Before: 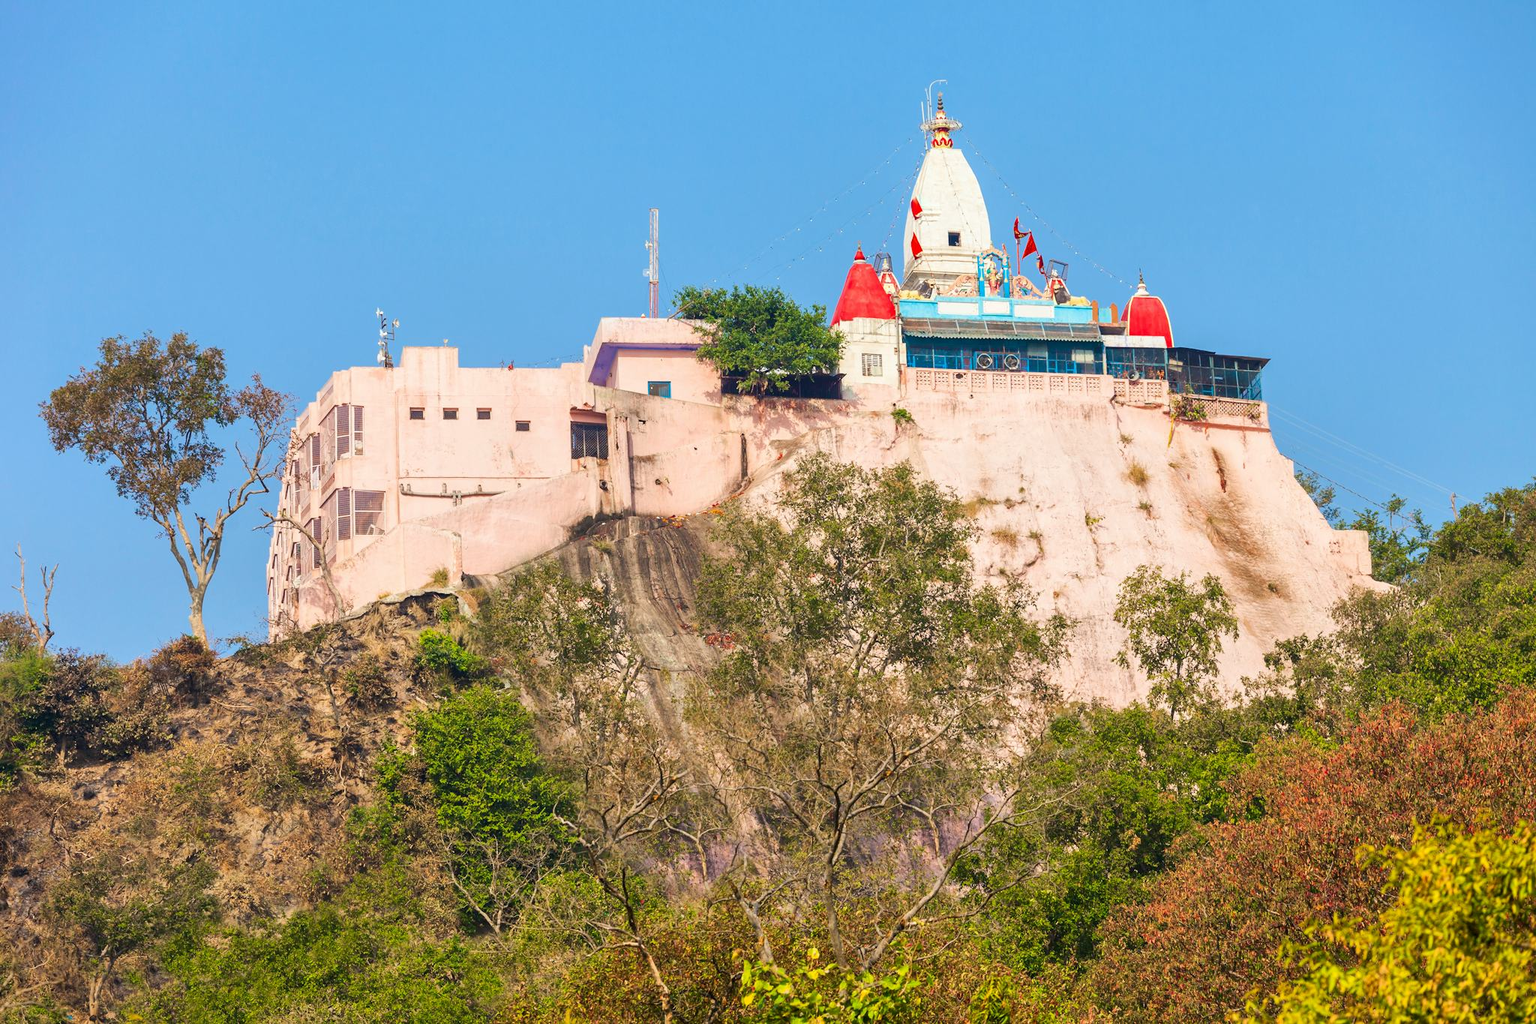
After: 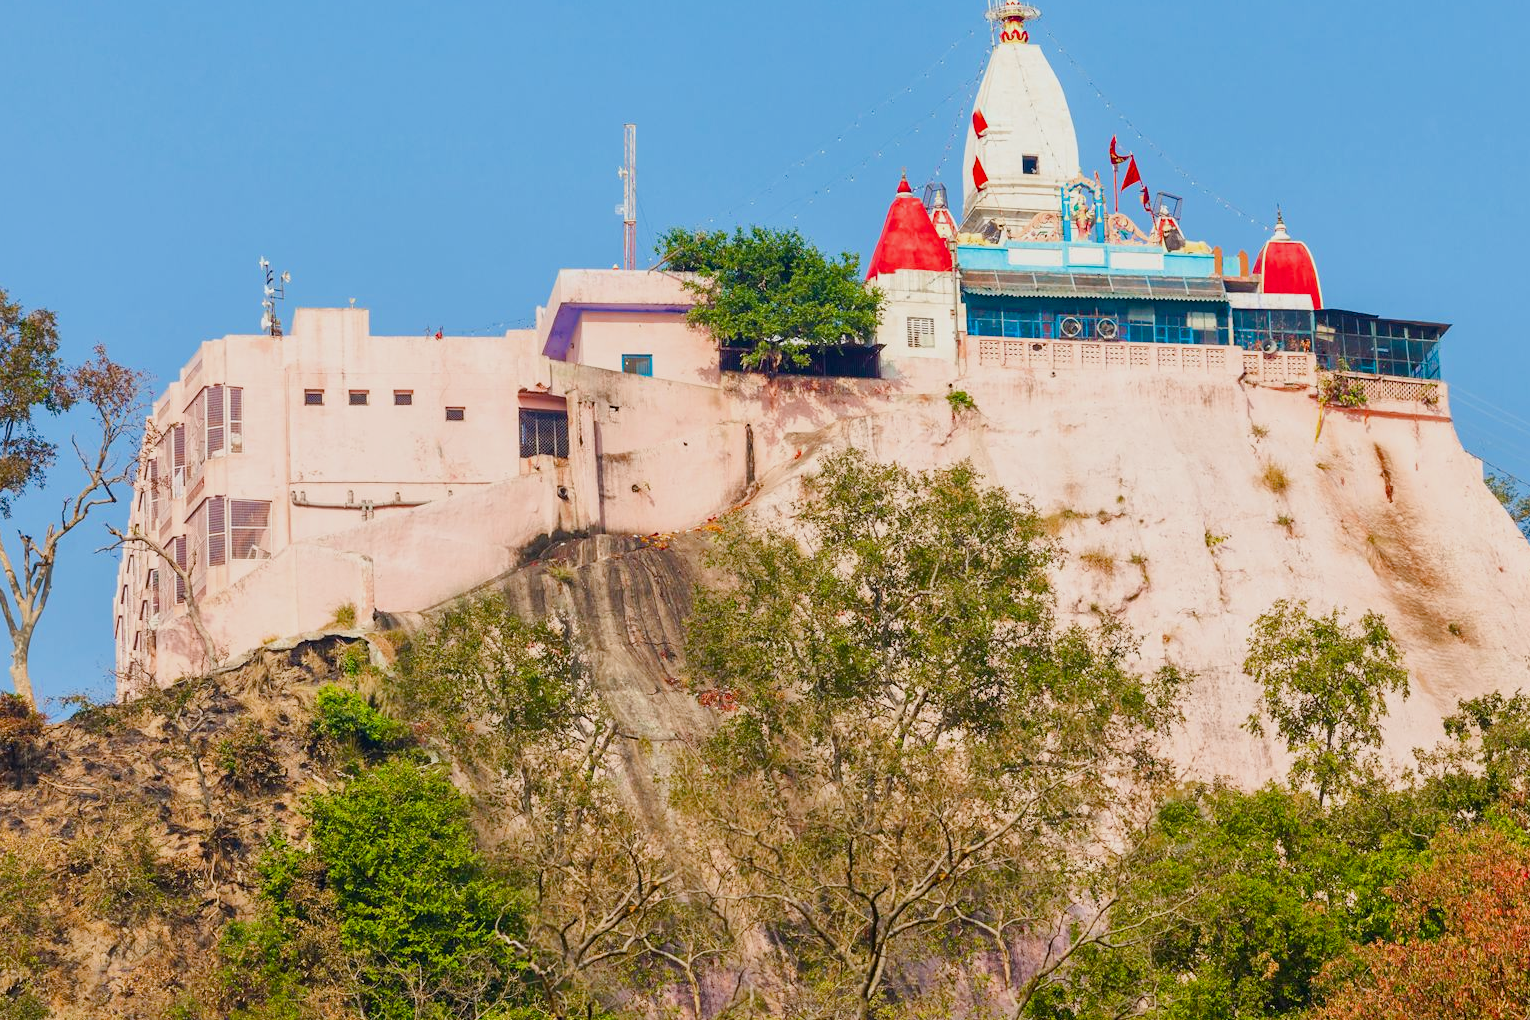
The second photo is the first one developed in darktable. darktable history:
crop and rotate: left 11.831%, top 11.346%, right 13.429%, bottom 13.899%
filmic rgb: black relative exposure -14.19 EV, white relative exposure 3.39 EV, hardness 7.89, preserve chrominance max RGB
color balance rgb: perceptual saturation grading › global saturation 20%, perceptual saturation grading › highlights -25%, perceptual saturation grading › shadows 25%
